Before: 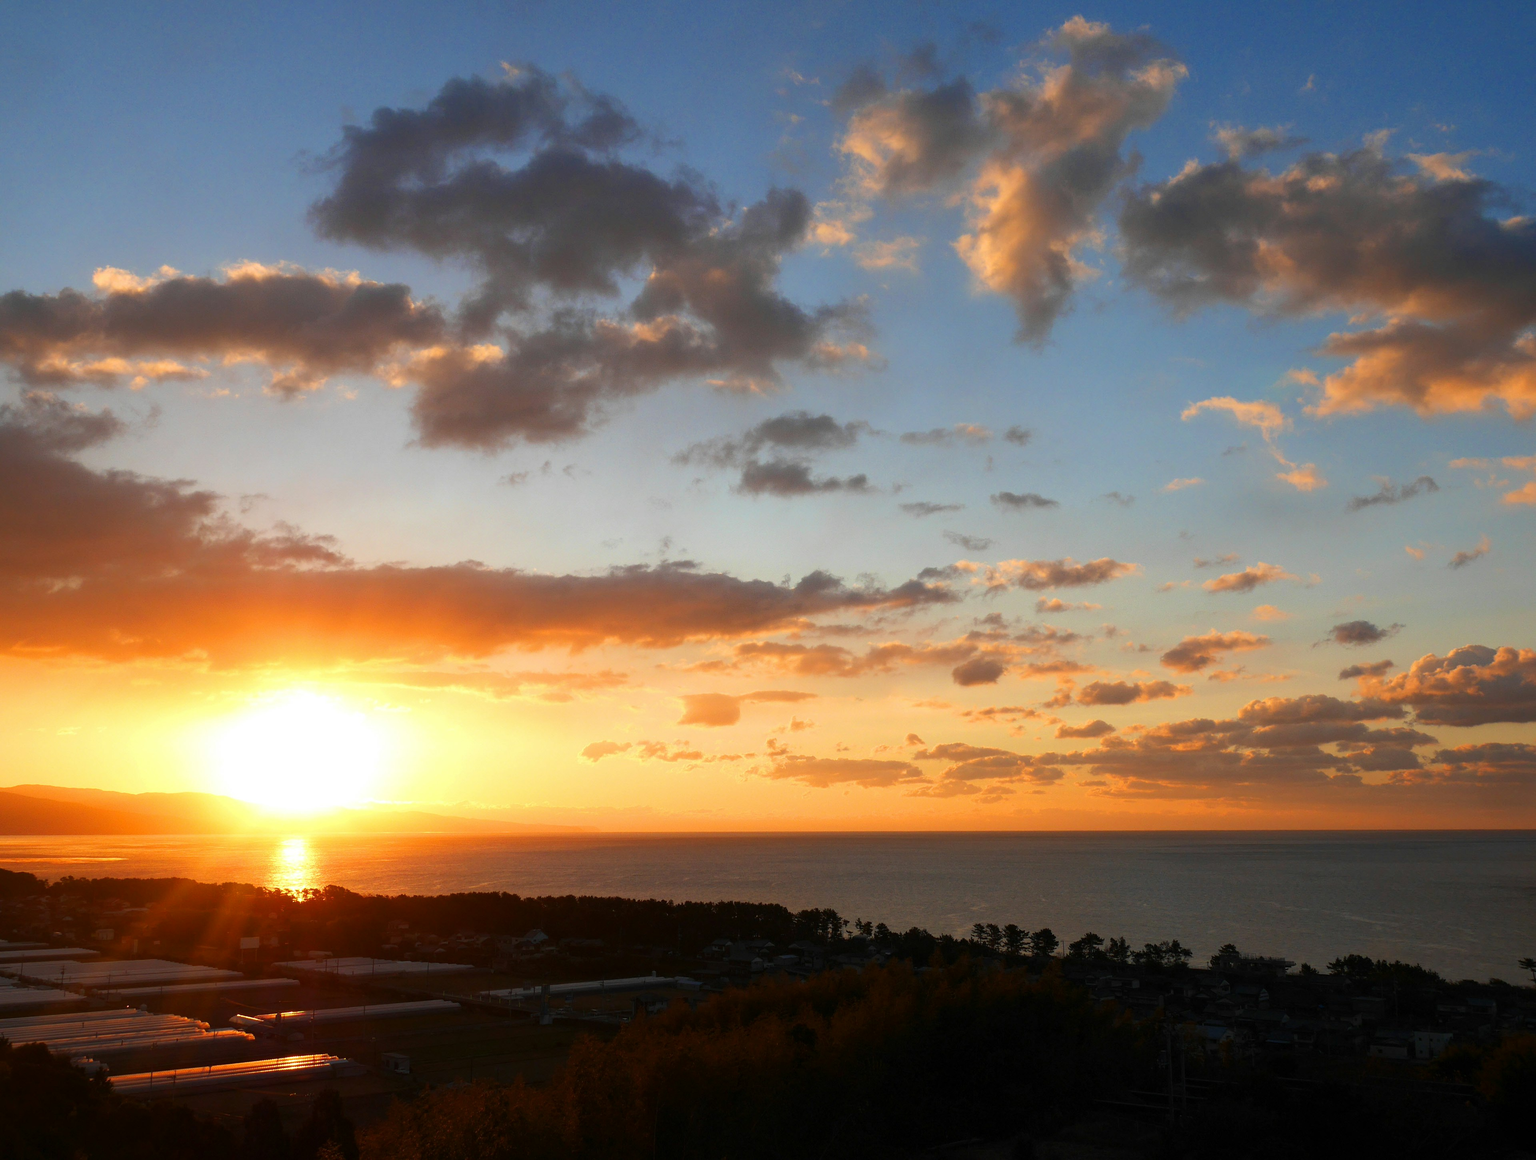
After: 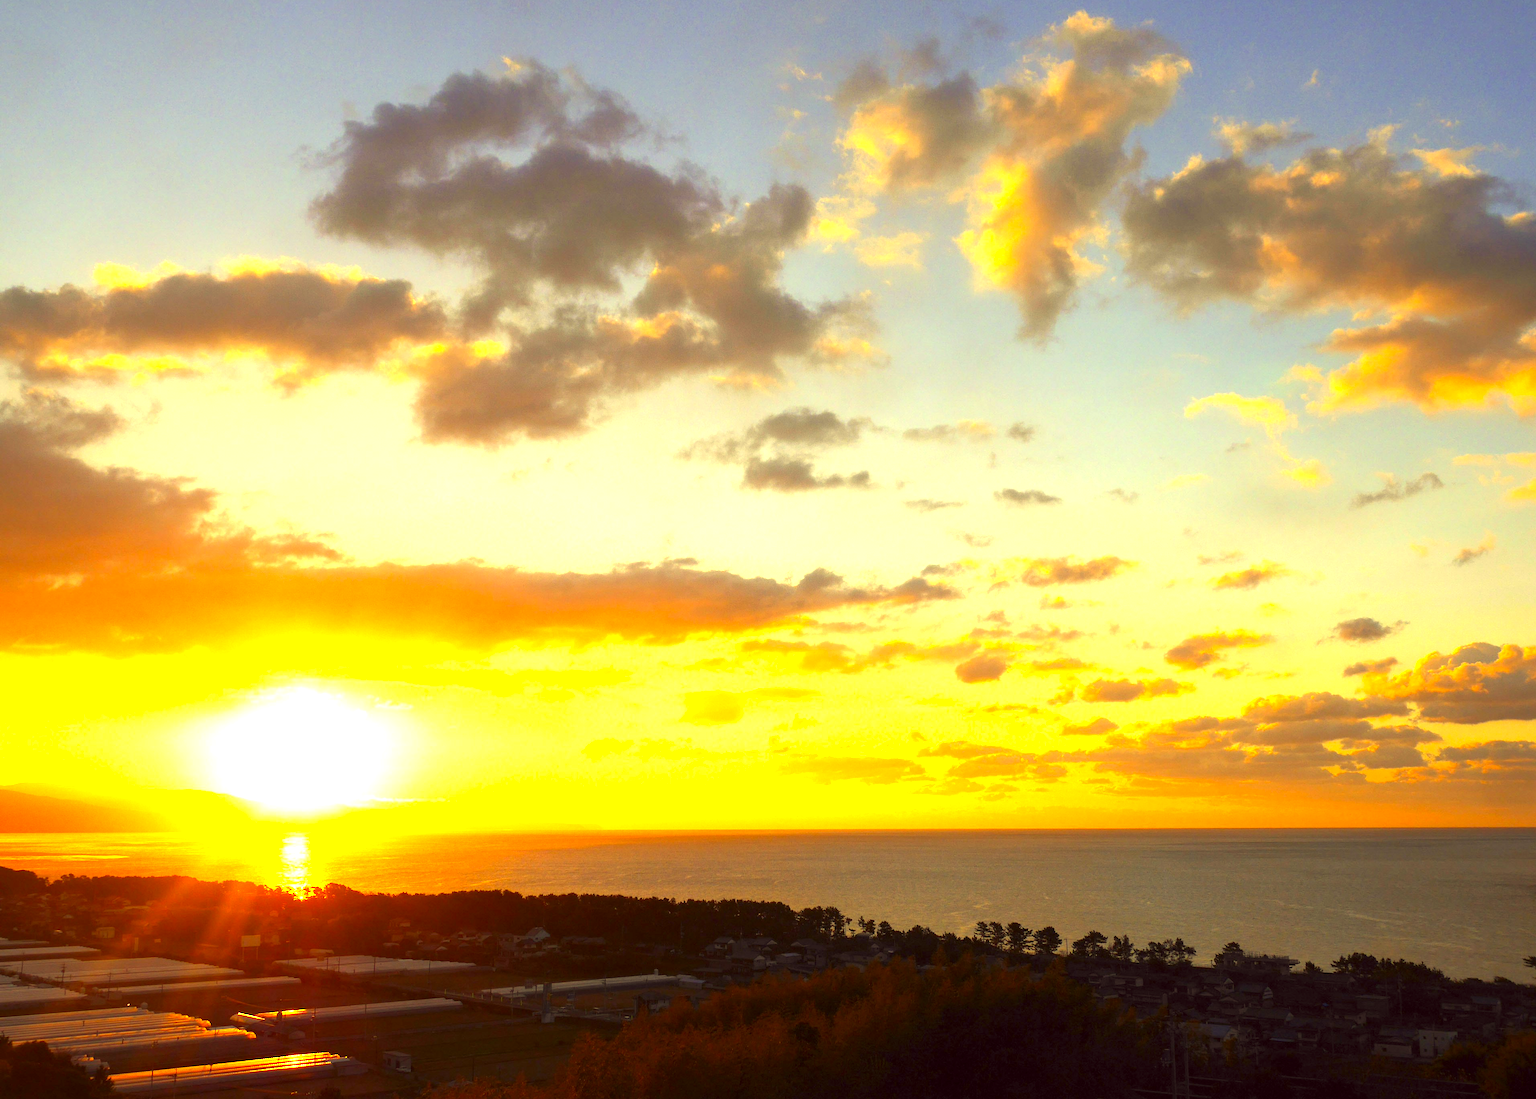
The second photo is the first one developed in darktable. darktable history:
exposure: black level correction 0, exposure 1.45 EV, compensate exposure bias true, compensate highlight preservation false
crop: top 0.448%, right 0.264%, bottom 5.045%
color correction: highlights a* -0.482, highlights b* 40, shadows a* 9.8, shadows b* -0.161
